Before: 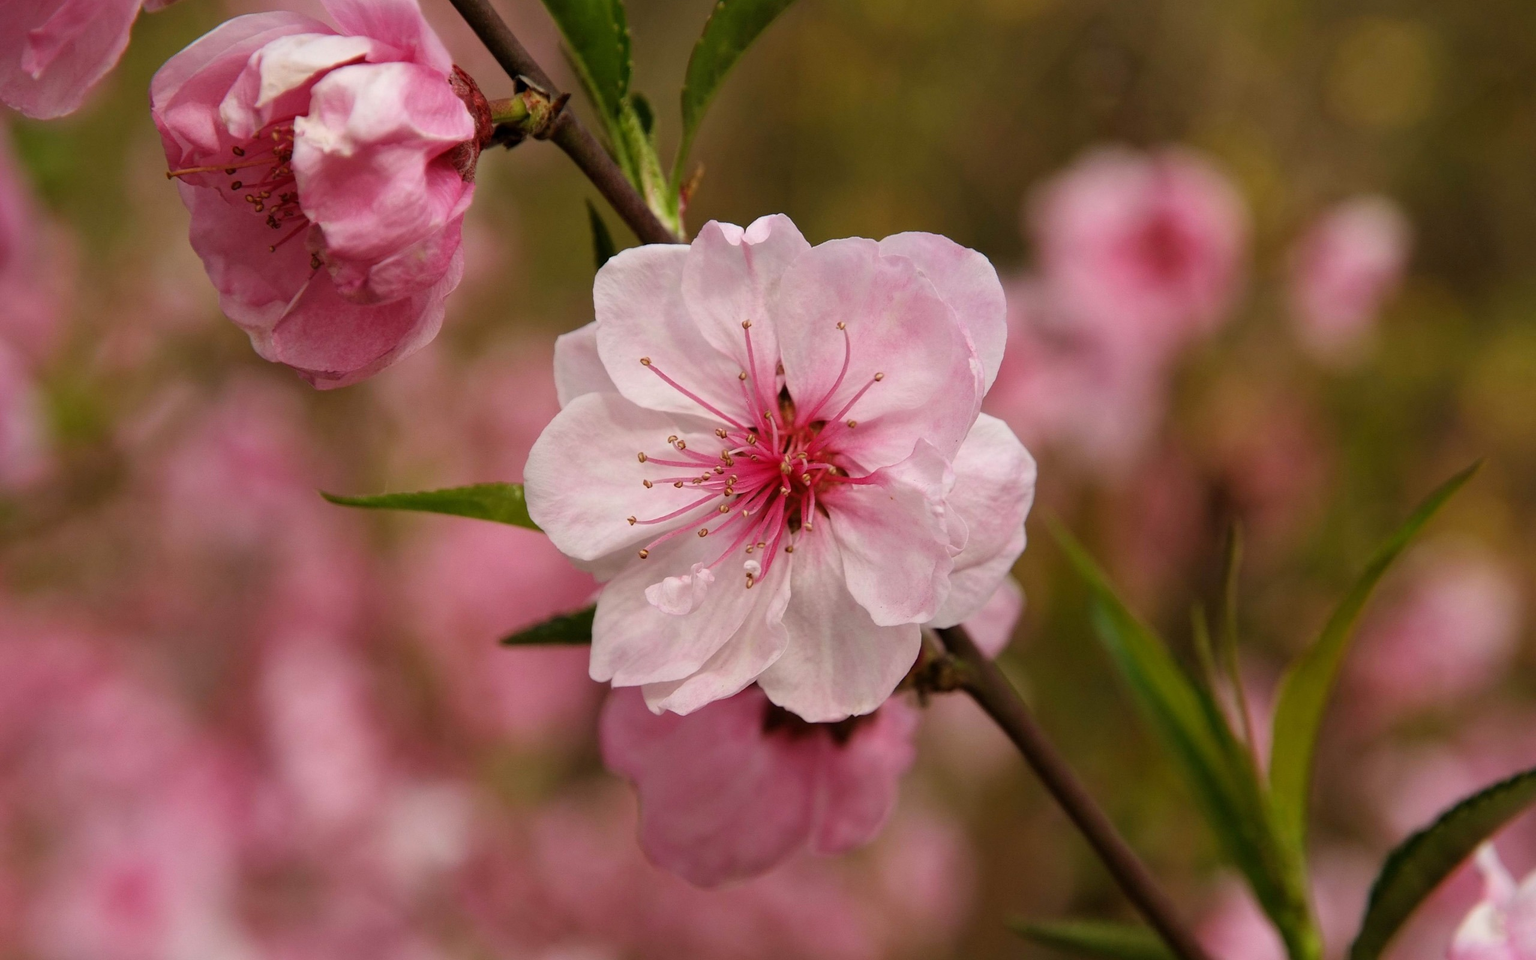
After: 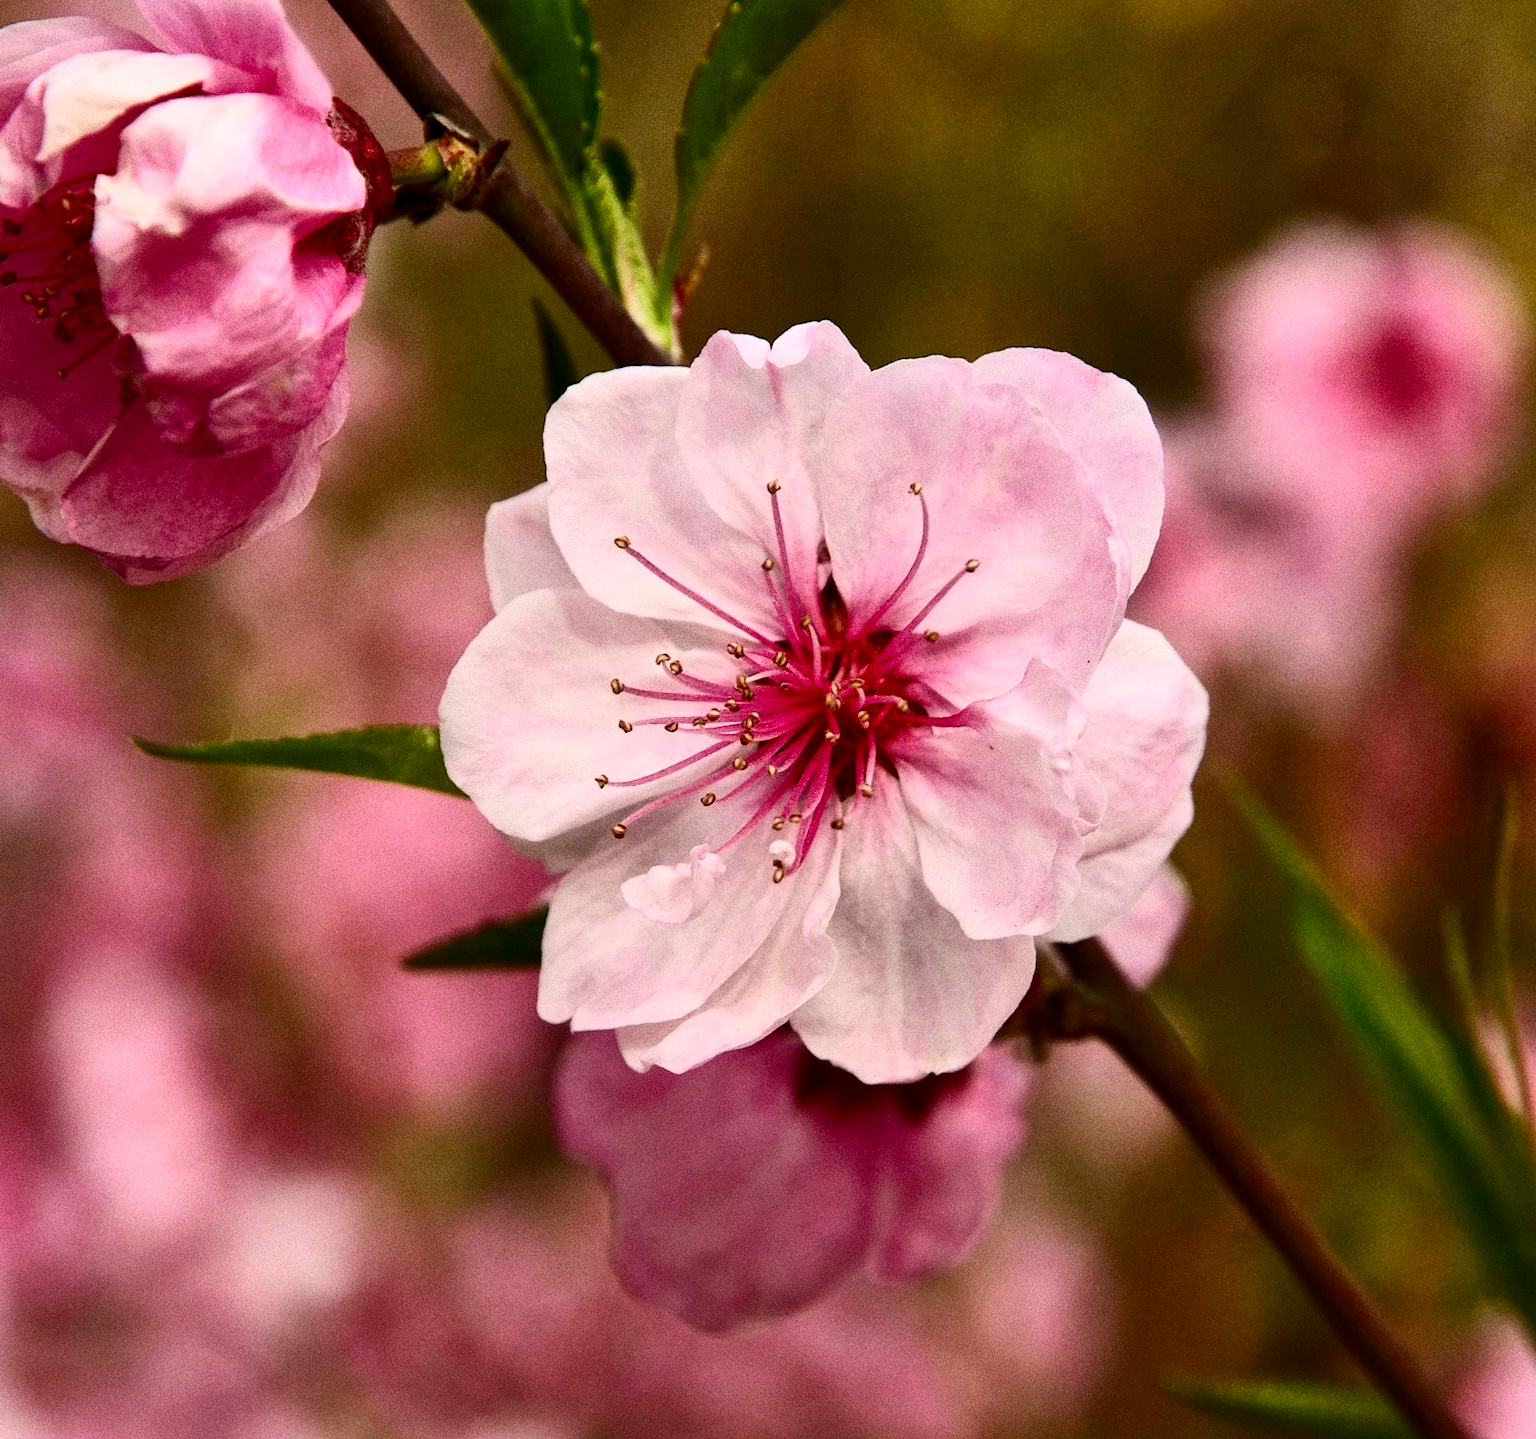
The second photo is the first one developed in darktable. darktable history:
contrast brightness saturation: contrast 0.4, brightness 0.05, saturation 0.25
crop and rotate: left 15.055%, right 18.278%
shadows and highlights: highlights color adjustment 0%, low approximation 0.01, soften with gaussian
grain: coarseness 0.09 ISO, strength 40%
